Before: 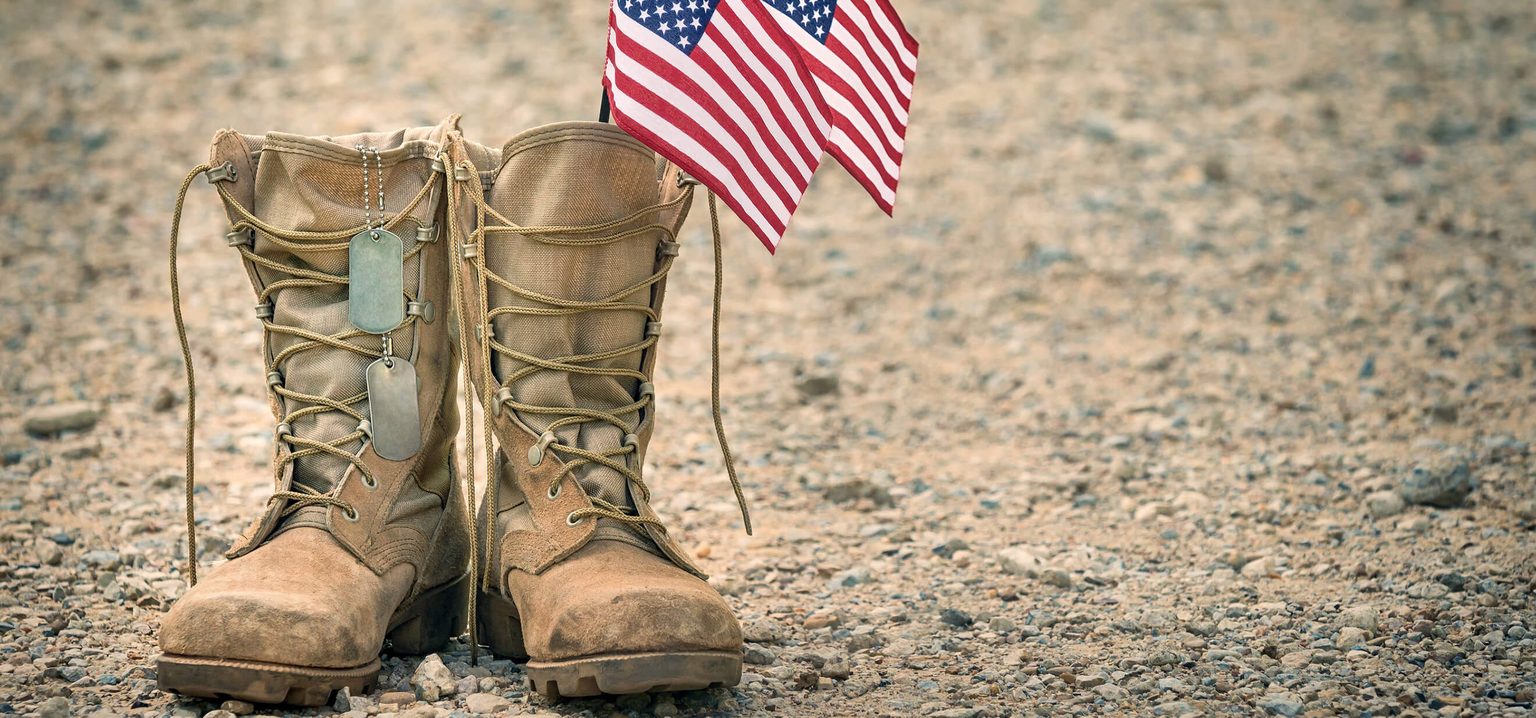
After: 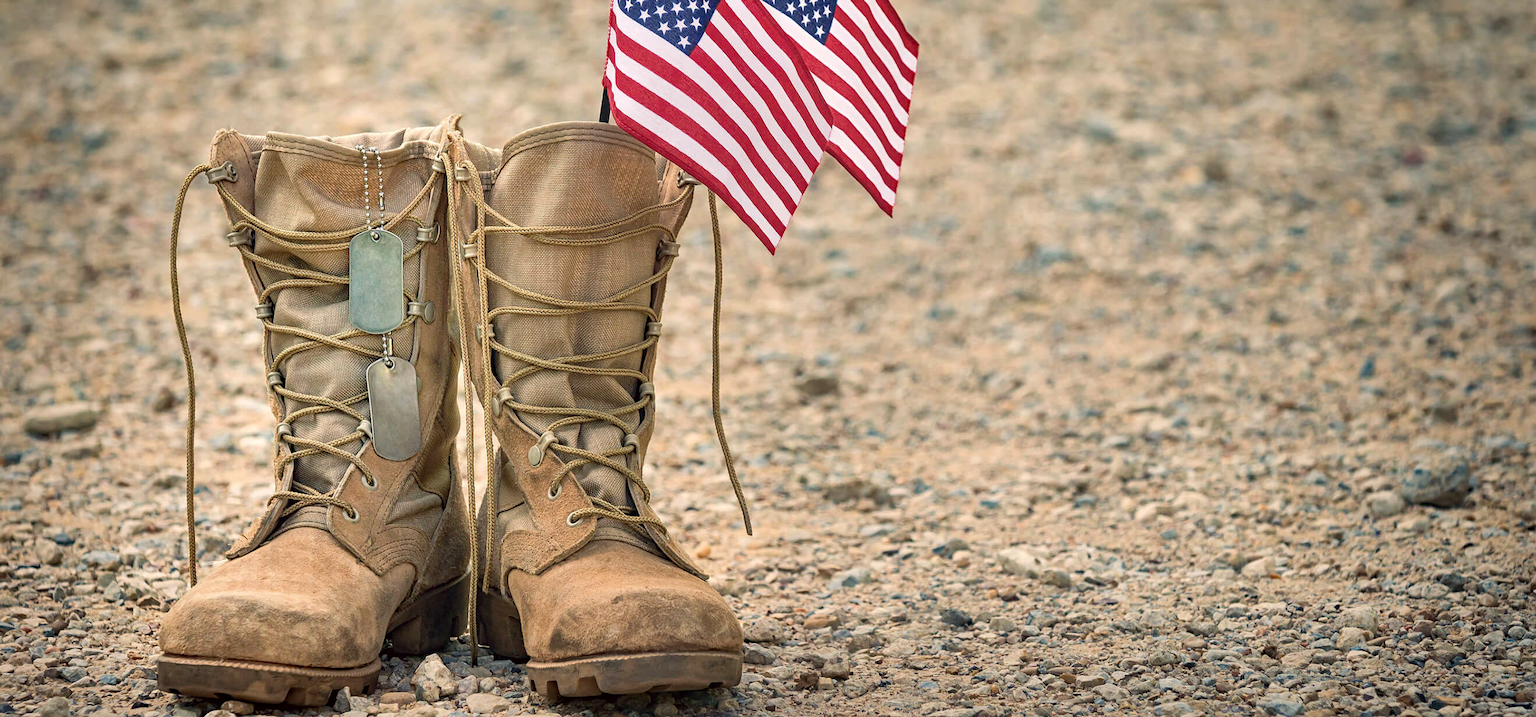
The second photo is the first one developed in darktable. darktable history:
haze removal: compatibility mode true, adaptive false
color balance: mode lift, gamma, gain (sRGB), lift [1, 1.049, 1, 1]
